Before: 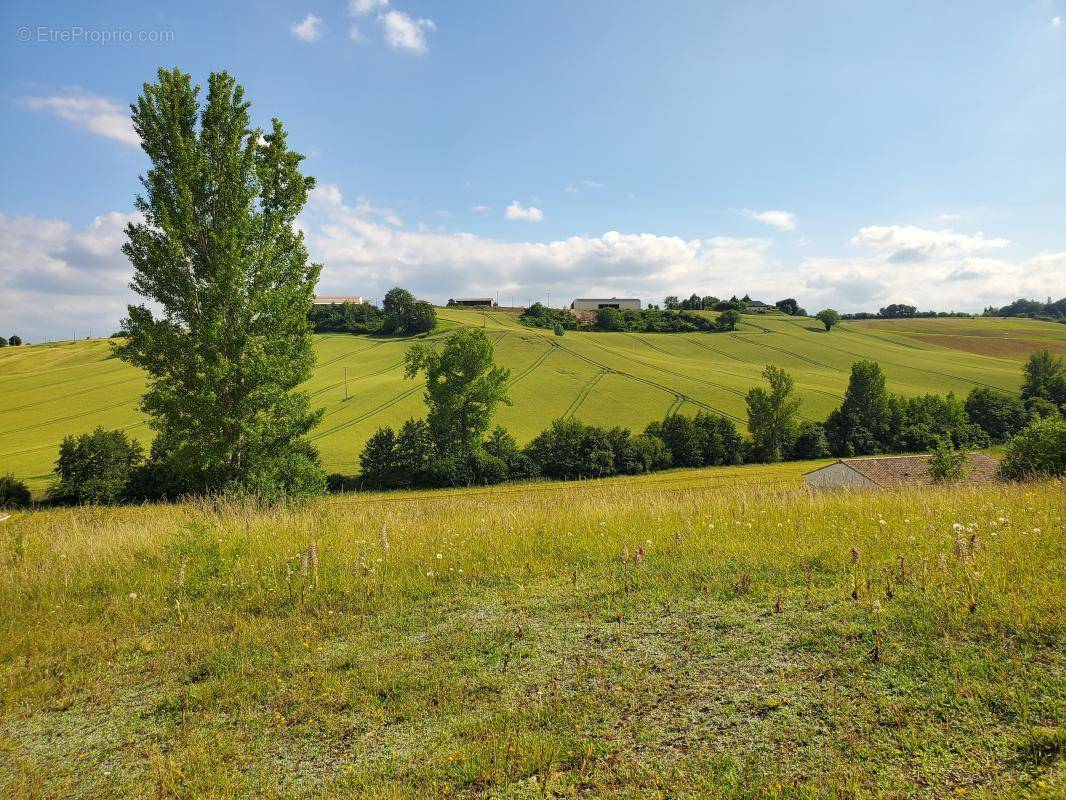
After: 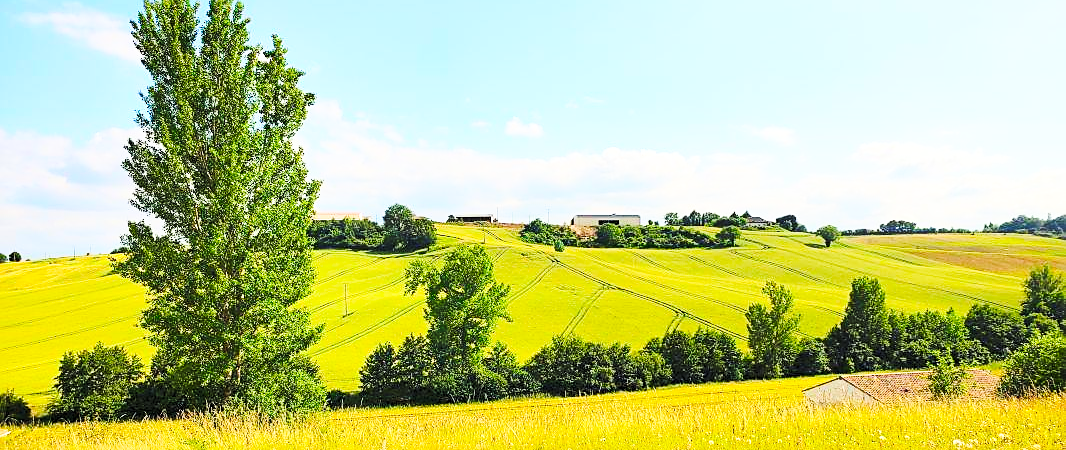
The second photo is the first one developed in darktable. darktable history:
crop and rotate: top 10.522%, bottom 33.195%
sharpen: on, module defaults
contrast brightness saturation: contrast 0.238, brightness 0.257, saturation 0.378
base curve: curves: ch0 [(0, 0) (0.028, 0.03) (0.121, 0.232) (0.46, 0.748) (0.859, 0.968) (1, 1)], preserve colors none
